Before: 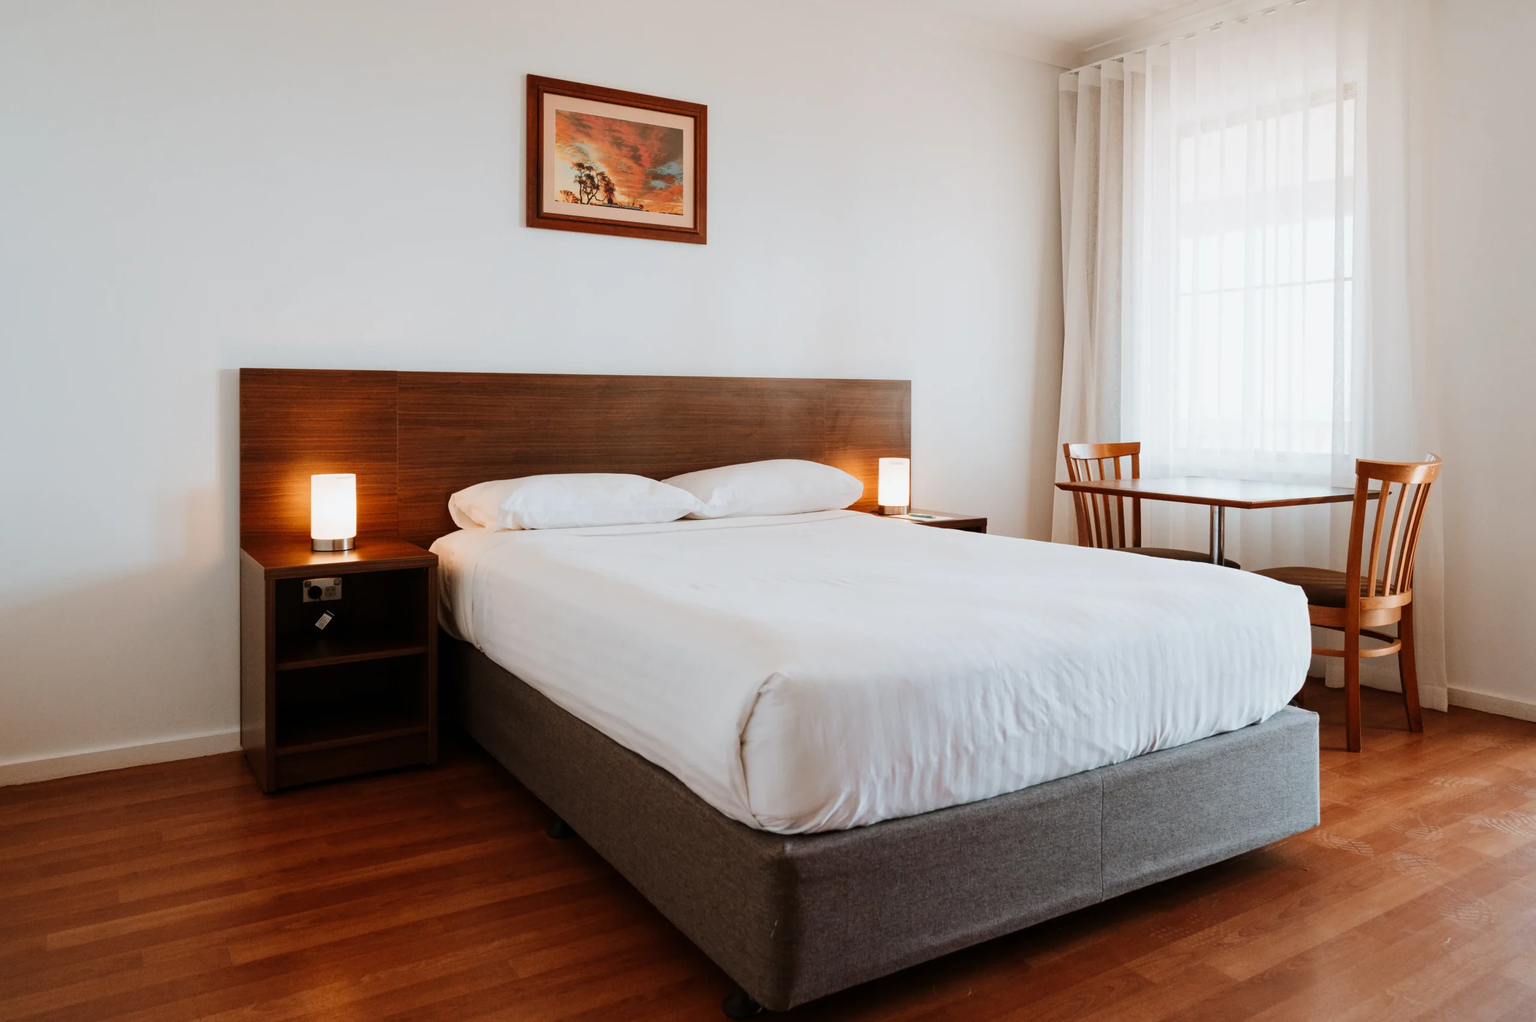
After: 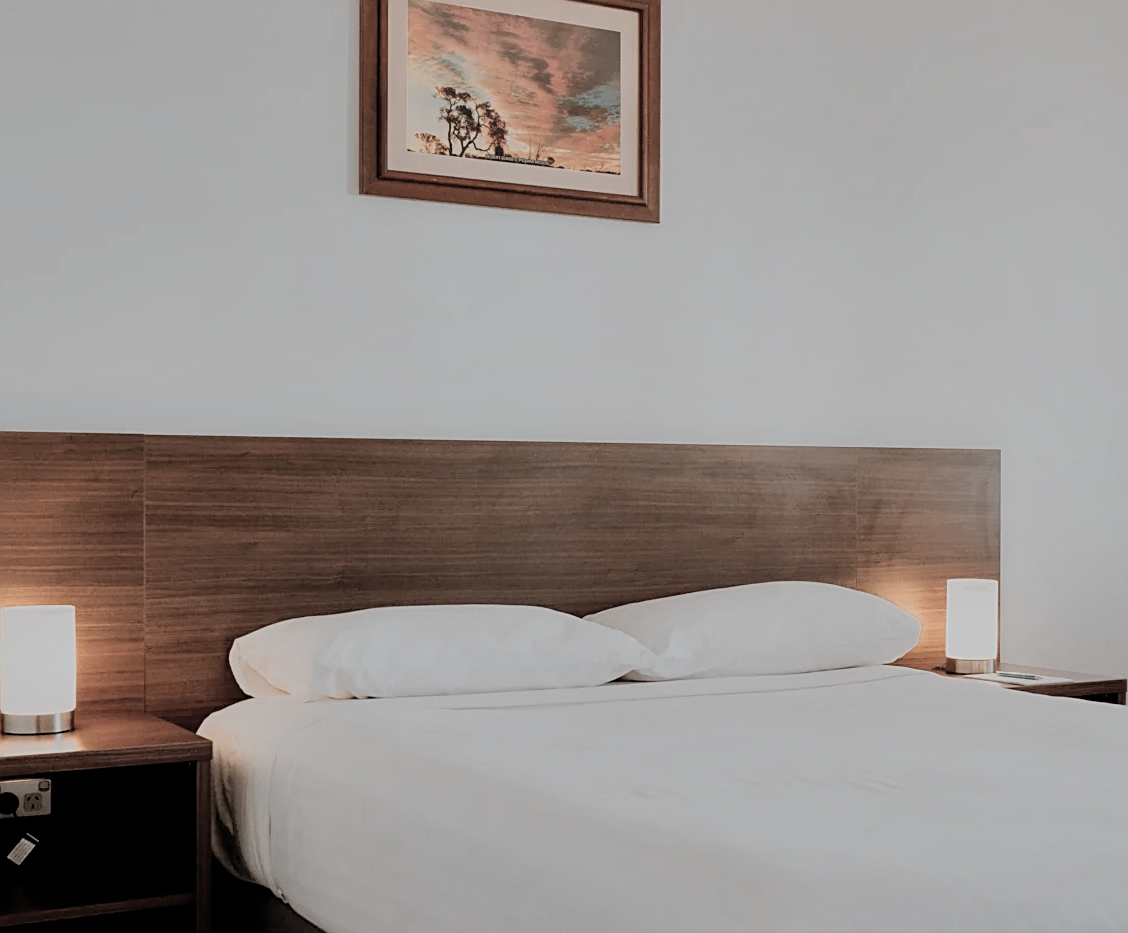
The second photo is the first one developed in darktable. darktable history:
crop: left 20.248%, top 10.86%, right 35.675%, bottom 34.321%
sharpen: on, module defaults
shadows and highlights: on, module defaults
filmic rgb: middle gray luminance 18.42%, black relative exposure -11.25 EV, white relative exposure 3.75 EV, threshold 6 EV, target black luminance 0%, hardness 5.87, latitude 57.4%, contrast 0.963, shadows ↔ highlights balance 49.98%, add noise in highlights 0, preserve chrominance luminance Y, color science v3 (2019), use custom middle-gray values true, iterations of high-quality reconstruction 0, contrast in highlights soft, enable highlight reconstruction true
color zones: curves: ch0 [(0, 0.6) (0.129, 0.585) (0.193, 0.596) (0.429, 0.5) (0.571, 0.5) (0.714, 0.5) (0.857, 0.5) (1, 0.6)]; ch1 [(0, 0.453) (0.112, 0.245) (0.213, 0.252) (0.429, 0.233) (0.571, 0.231) (0.683, 0.242) (0.857, 0.296) (1, 0.453)]
